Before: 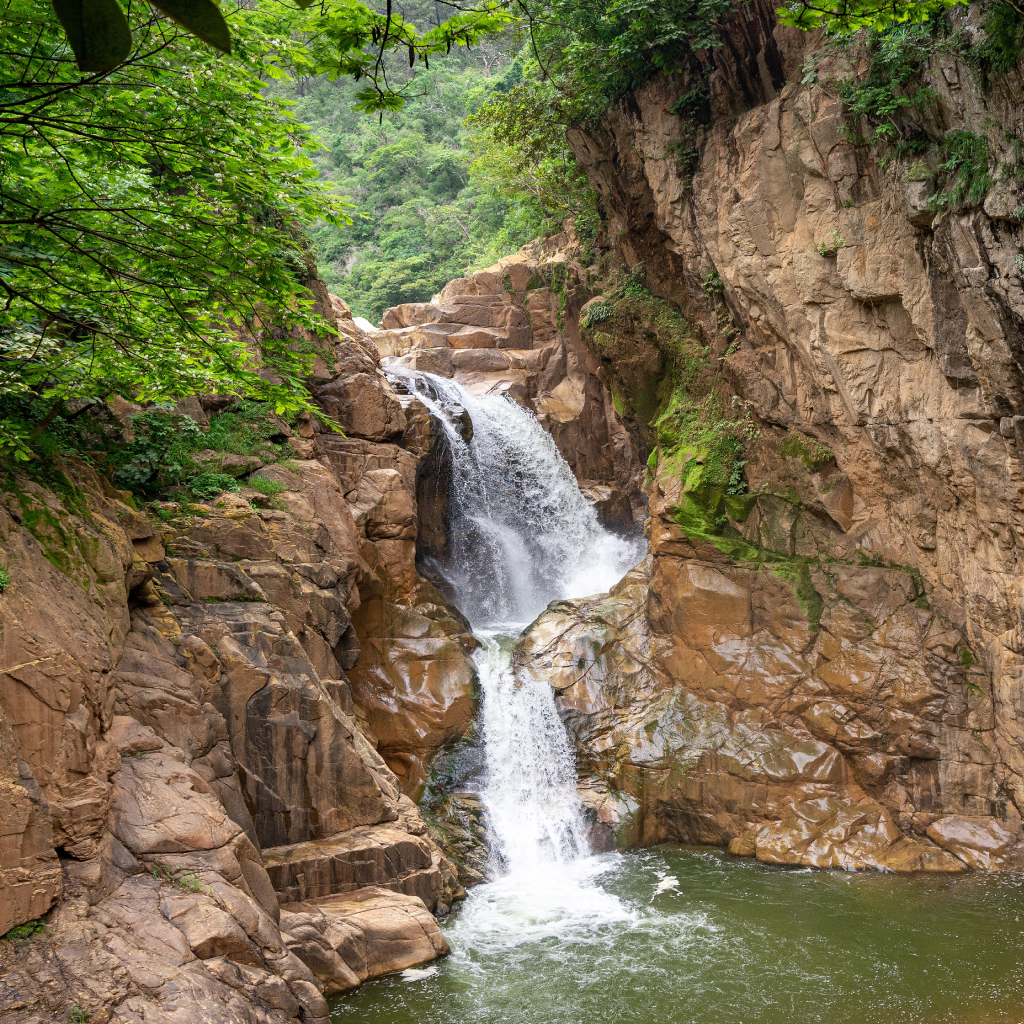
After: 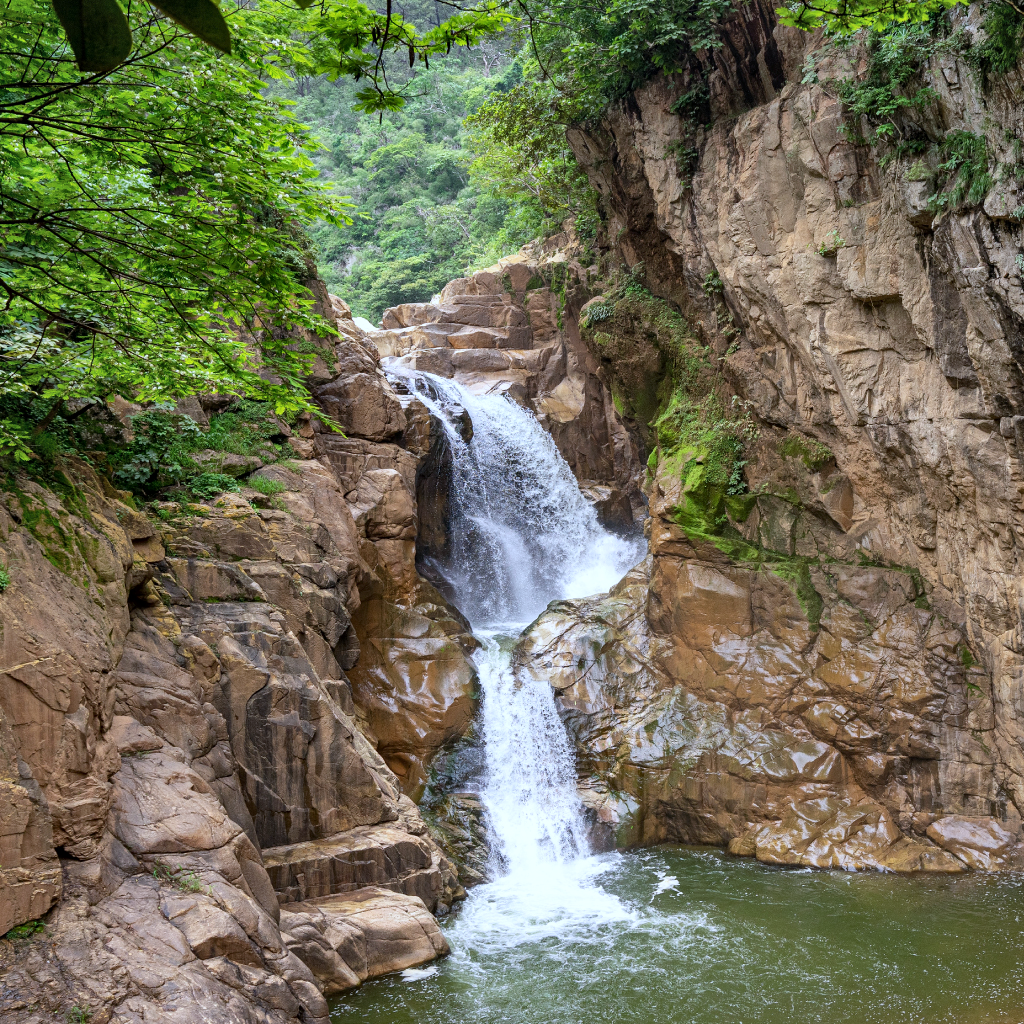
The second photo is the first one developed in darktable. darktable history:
shadows and highlights: shadows 60, soften with gaussian
local contrast: mode bilateral grid, contrast 20, coarseness 50, detail 120%, midtone range 0.2
white balance: red 0.931, blue 1.11
